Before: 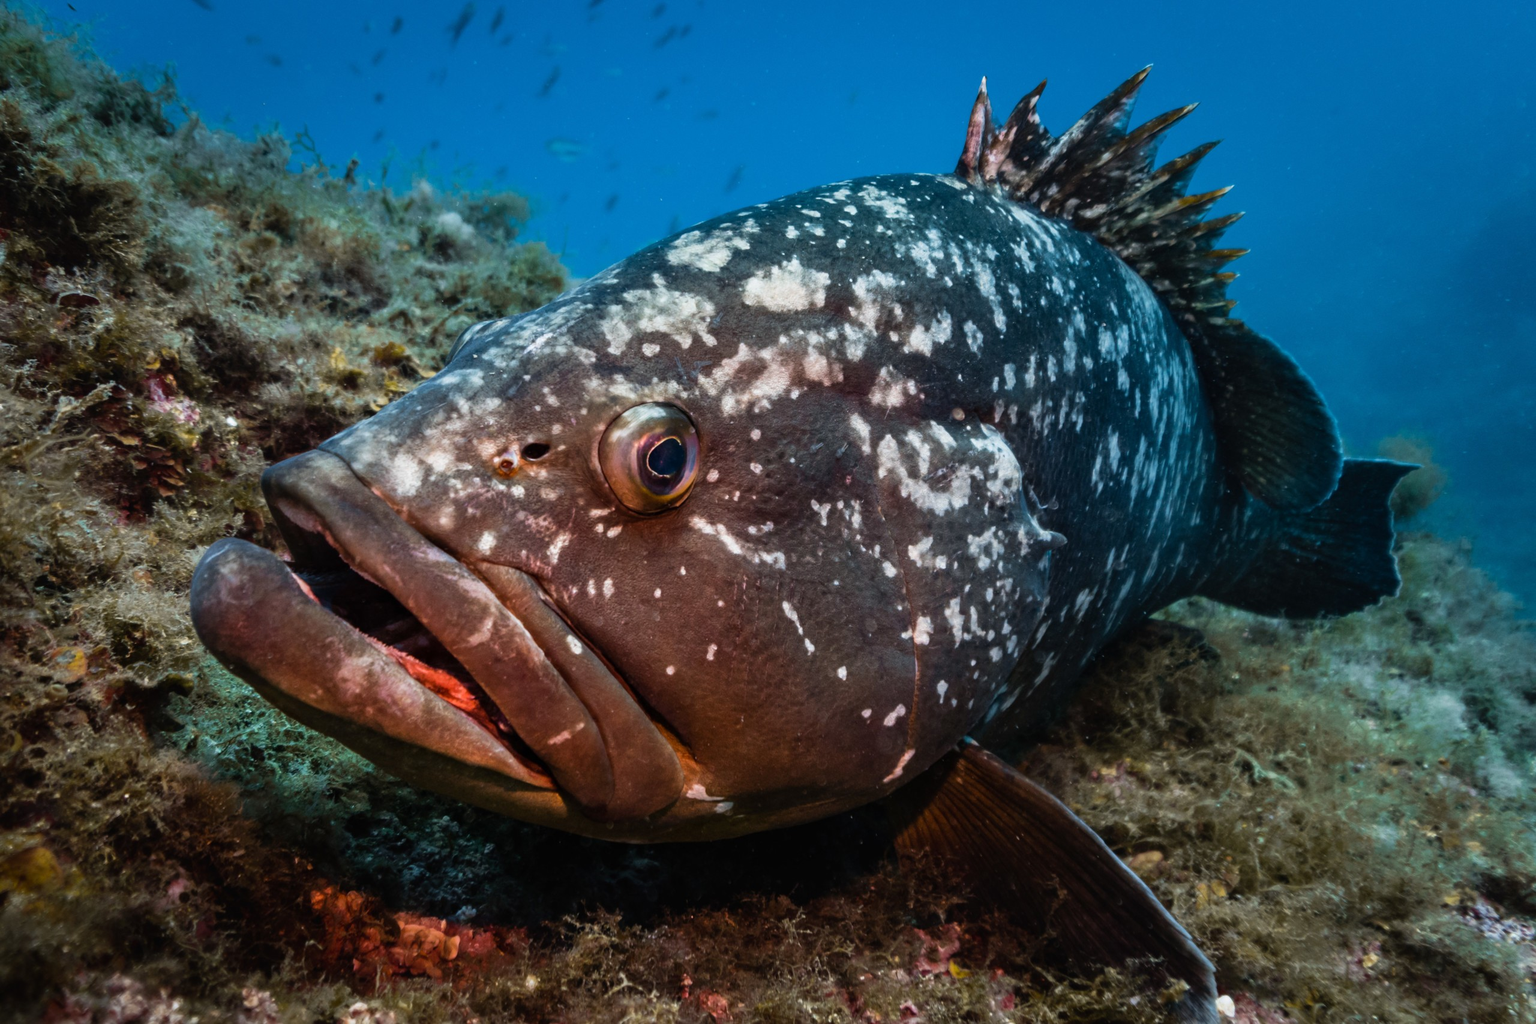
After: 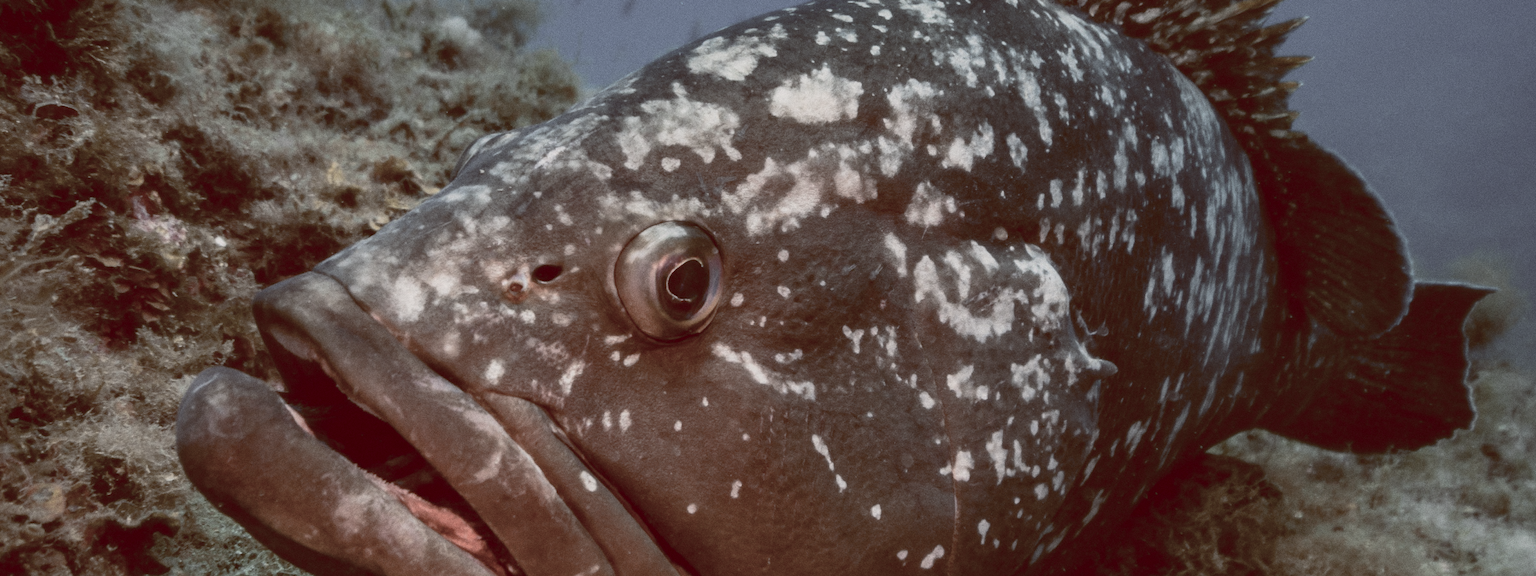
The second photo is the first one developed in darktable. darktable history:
crop: left 1.744%, top 19.225%, right 5.069%, bottom 28.357%
color balance rgb: shadows lift › luminance 1%, shadows lift › chroma 0.2%, shadows lift › hue 20°, power › luminance 1%, power › chroma 0.4%, power › hue 34°, highlights gain › luminance 0.8%, highlights gain › chroma 0.4%, highlights gain › hue 44°, global offset › chroma 0.4%, global offset › hue 34°, white fulcrum 0.08 EV, linear chroma grading › shadows -7%, linear chroma grading › highlights -7%, linear chroma grading › global chroma -10%, linear chroma grading › mid-tones -8%, perceptual saturation grading › global saturation -28%, perceptual saturation grading › highlights -20%, perceptual saturation grading › mid-tones -24%, perceptual saturation grading › shadows -24%, perceptual brilliance grading › global brilliance -1%, perceptual brilliance grading › highlights -1%, perceptual brilliance grading › mid-tones -1%, perceptual brilliance grading › shadows -1%, global vibrance -17%, contrast -6%
contrast equalizer: octaves 7, y [[0.502, 0.505, 0.512, 0.529, 0.564, 0.588], [0.5 ×6], [0.502, 0.505, 0.512, 0.529, 0.564, 0.588], [0, 0.001, 0.001, 0.004, 0.008, 0.011], [0, 0.001, 0.001, 0.004, 0.008, 0.011]], mix -1
grain: coarseness 0.09 ISO
